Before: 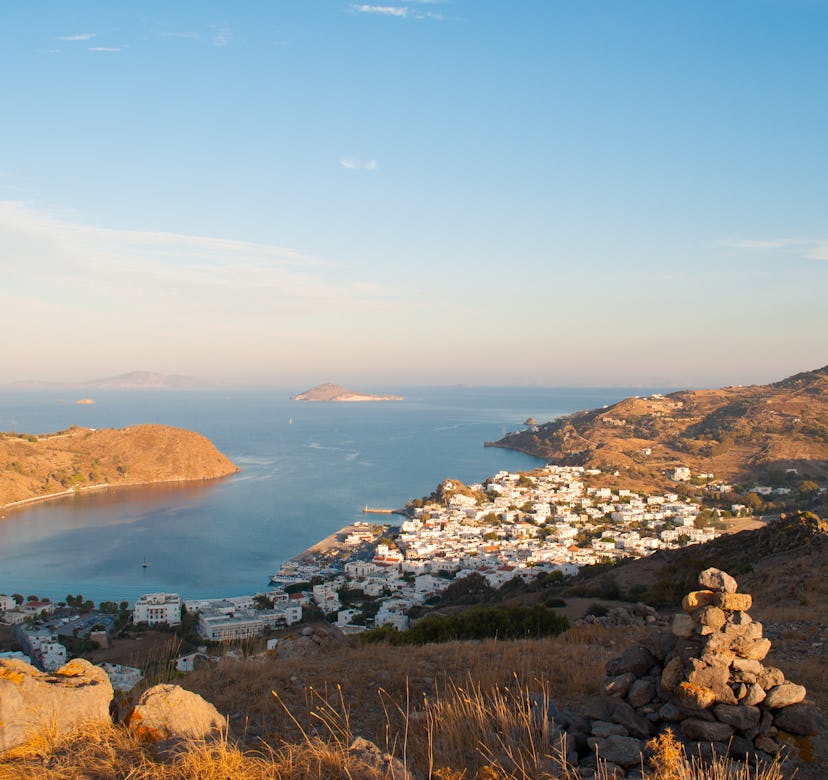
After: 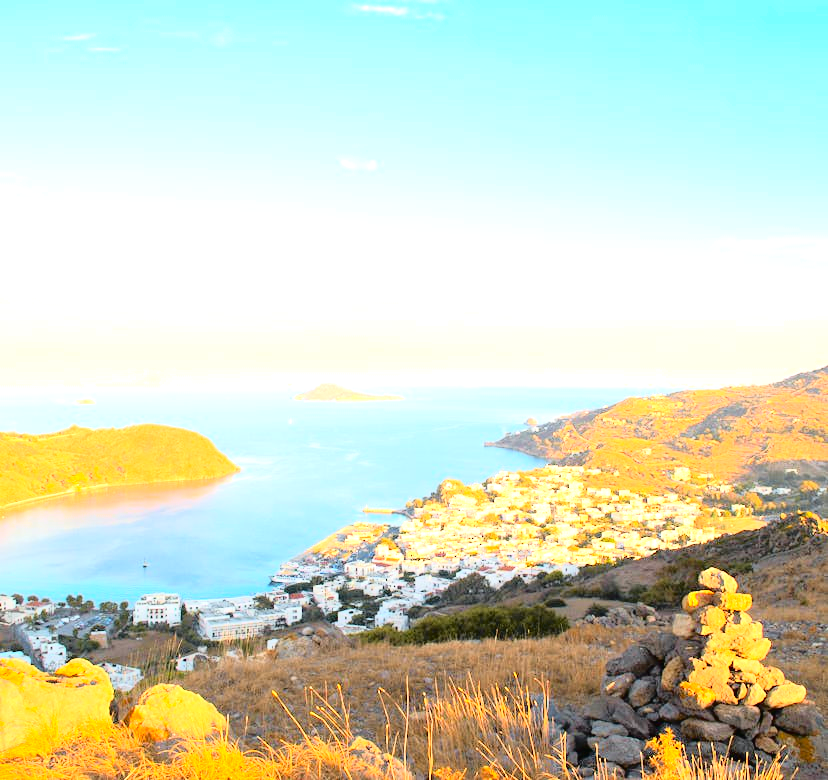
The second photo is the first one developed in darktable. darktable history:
exposure: black level correction 0, exposure 1.703 EV, compensate highlight preservation false
color balance rgb: highlights gain › luminance 14.574%, linear chroma grading › global chroma 0.638%, perceptual saturation grading › global saturation -0.233%, global vibrance 20%
tone curve: curves: ch0 [(0, 0.013) (0.129, 0.1) (0.291, 0.375) (0.46, 0.576) (0.667, 0.78) (0.851, 0.903) (0.997, 0.951)]; ch1 [(0, 0) (0.353, 0.344) (0.45, 0.46) (0.498, 0.495) (0.528, 0.531) (0.563, 0.566) (0.592, 0.609) (0.657, 0.672) (1, 1)]; ch2 [(0, 0) (0.333, 0.346) (0.375, 0.375) (0.427, 0.44) (0.5, 0.501) (0.505, 0.505) (0.544, 0.573) (0.576, 0.615) (0.612, 0.644) (0.66, 0.715) (1, 1)], color space Lab, independent channels, preserve colors none
